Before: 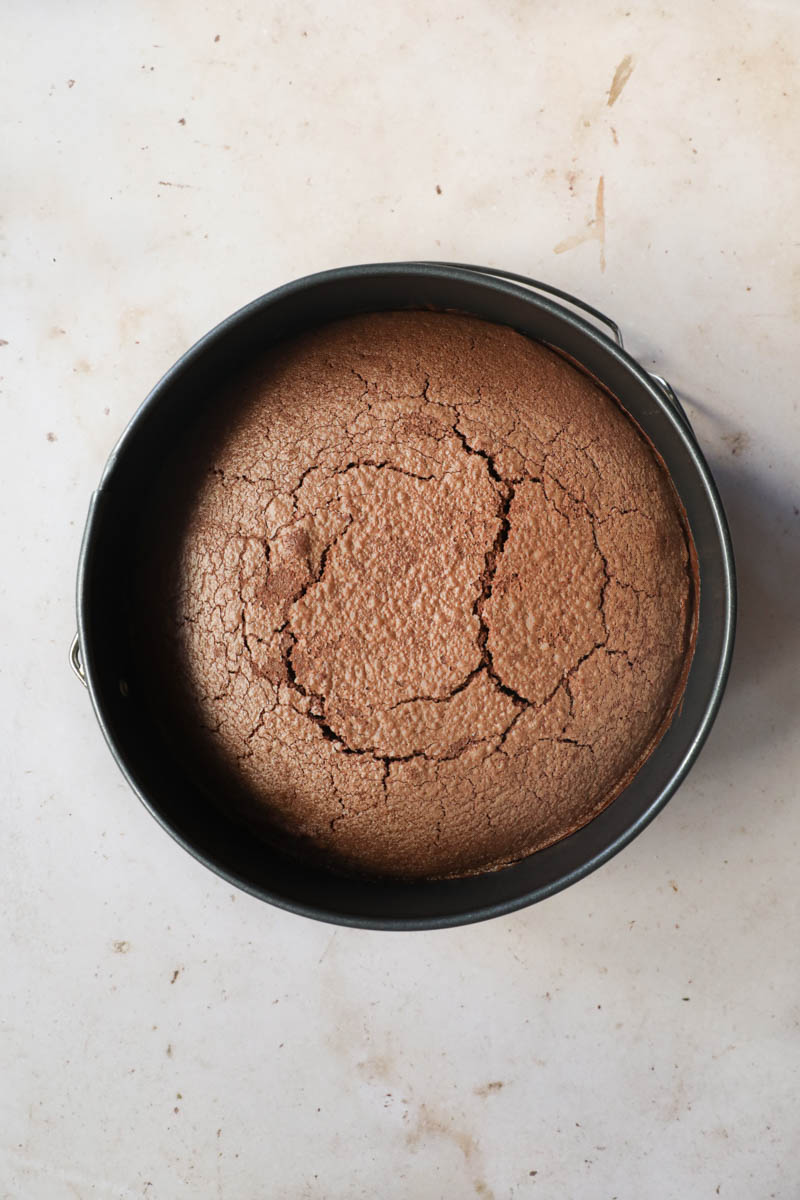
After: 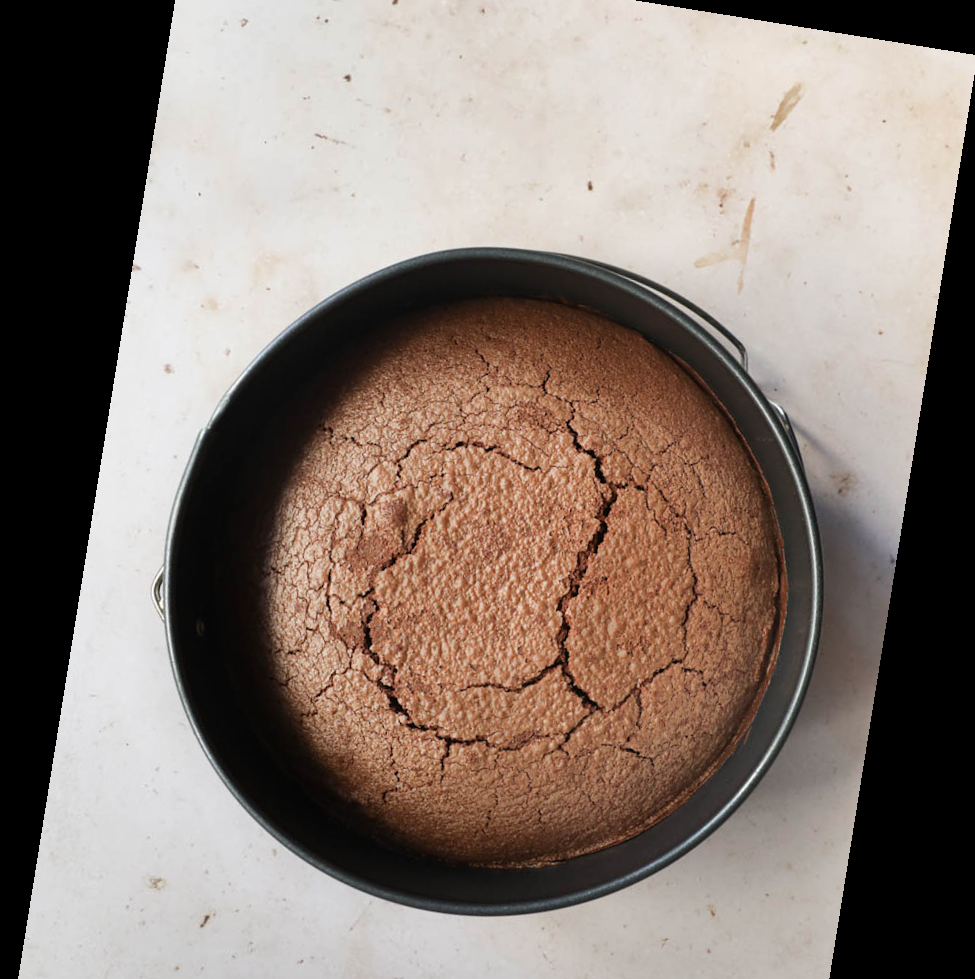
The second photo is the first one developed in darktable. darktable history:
rotate and perspective: rotation 9.12°, automatic cropping off
shadows and highlights: soften with gaussian
crop: left 0.387%, top 5.469%, bottom 19.809%
